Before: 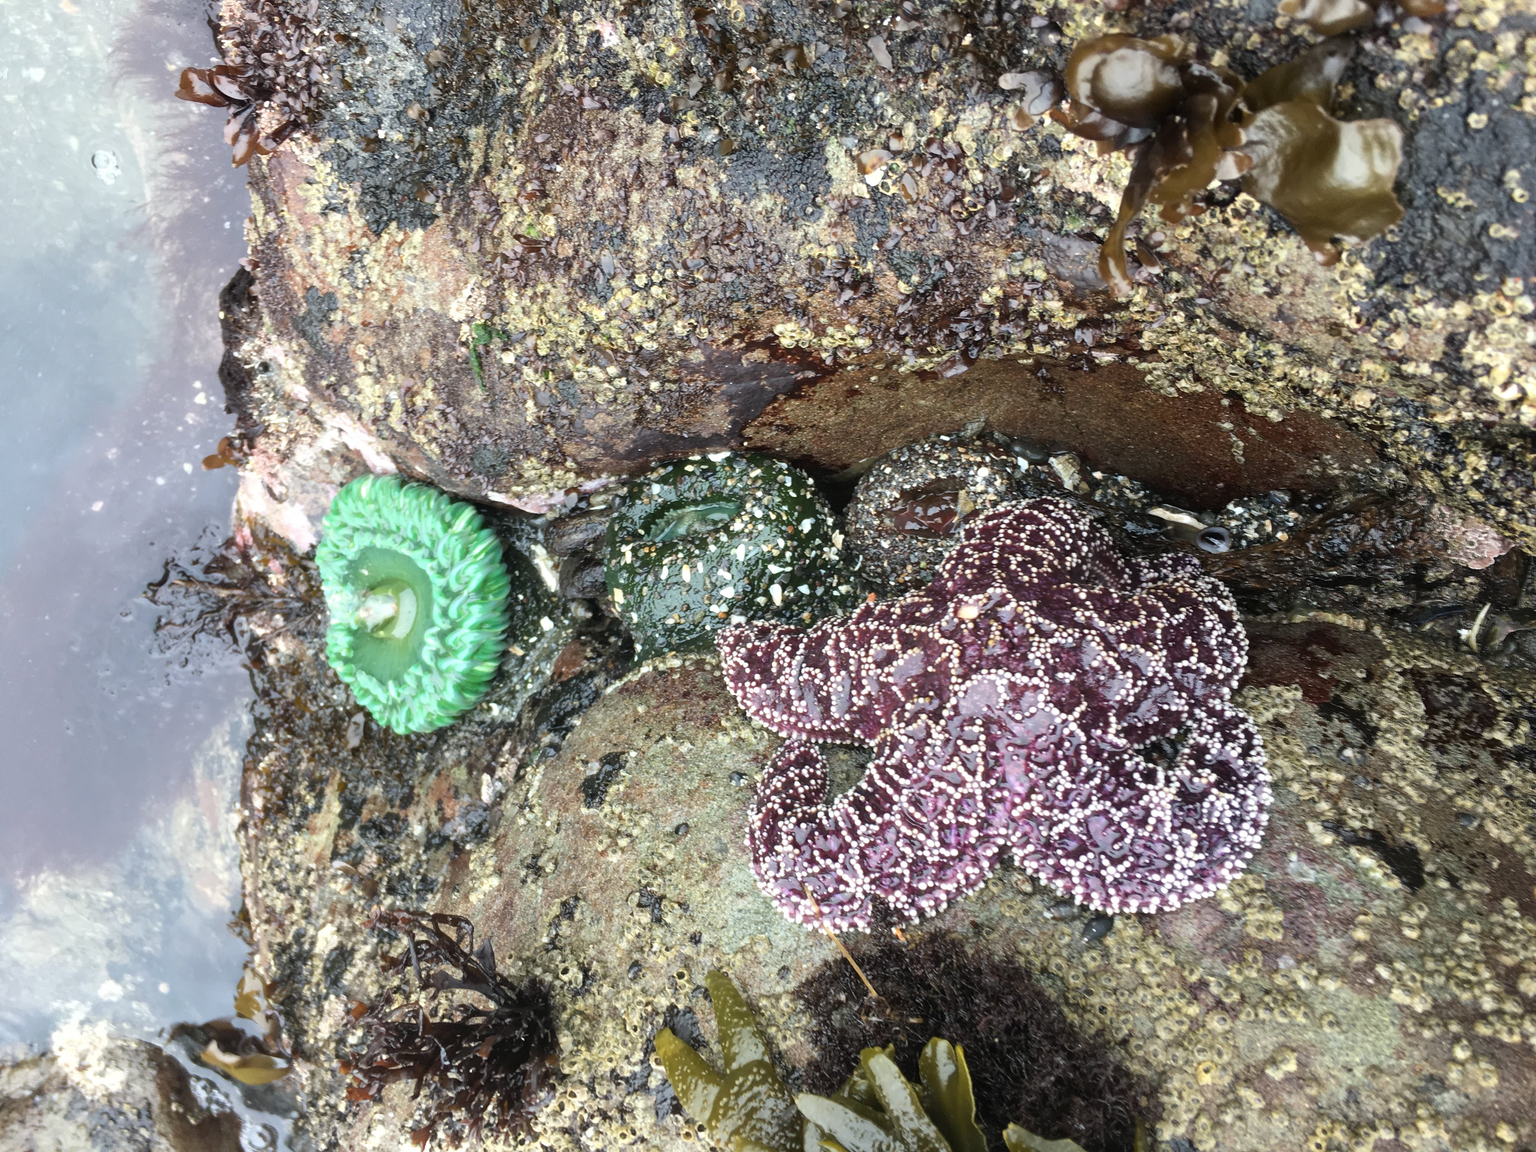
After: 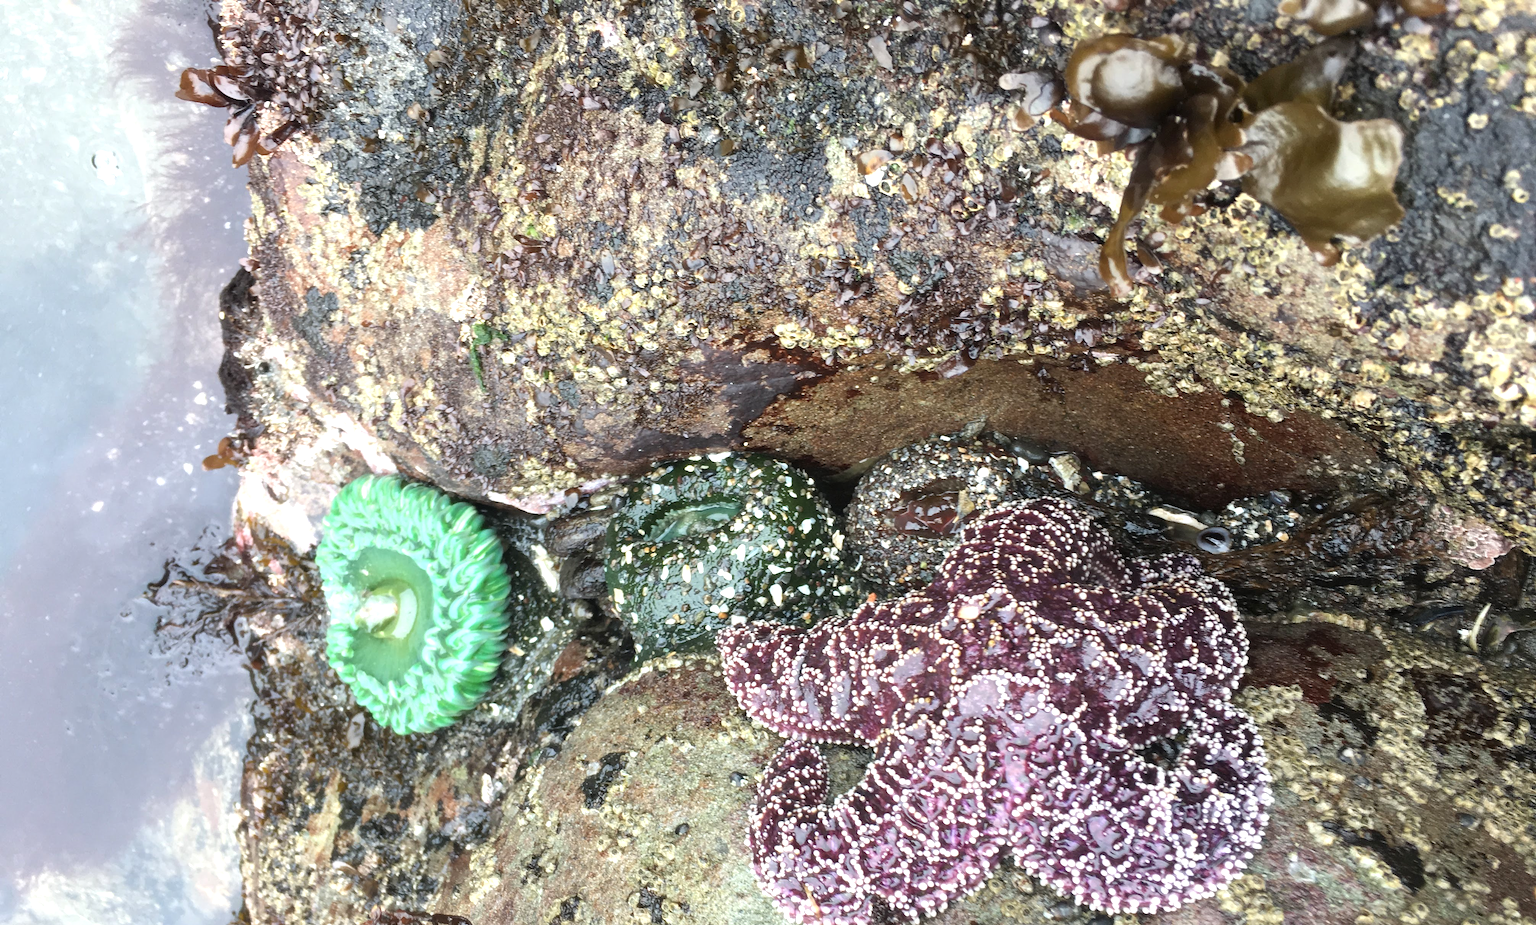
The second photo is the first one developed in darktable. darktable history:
crop: bottom 19.555%
exposure: exposure 0.374 EV, compensate exposure bias true, compensate highlight preservation false
